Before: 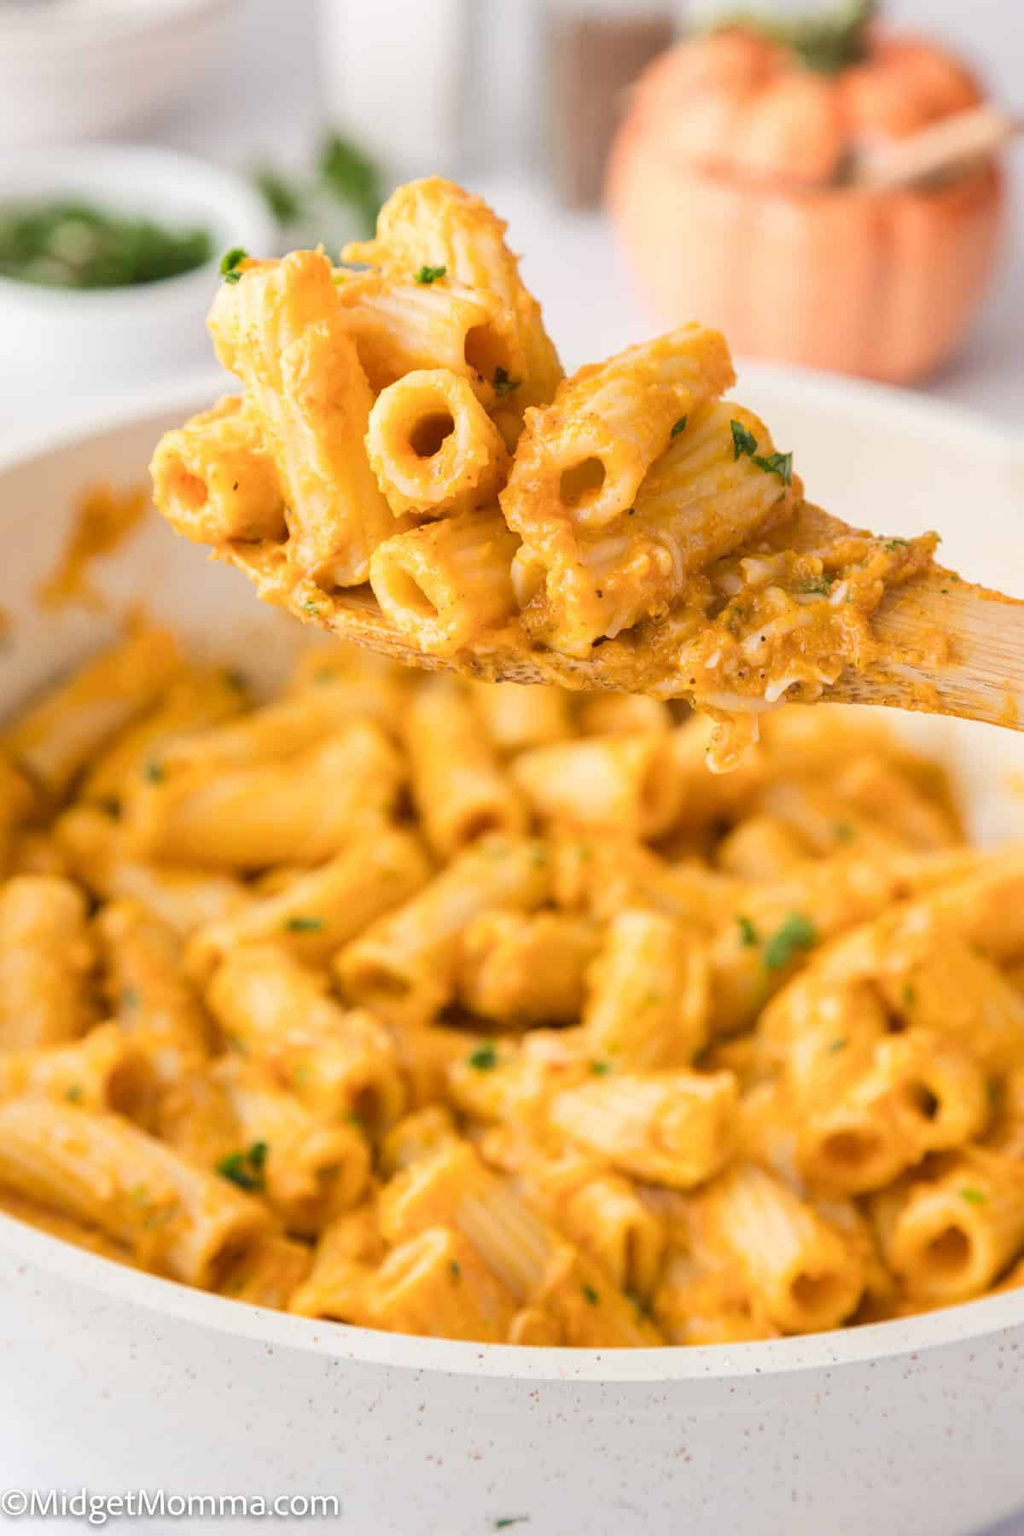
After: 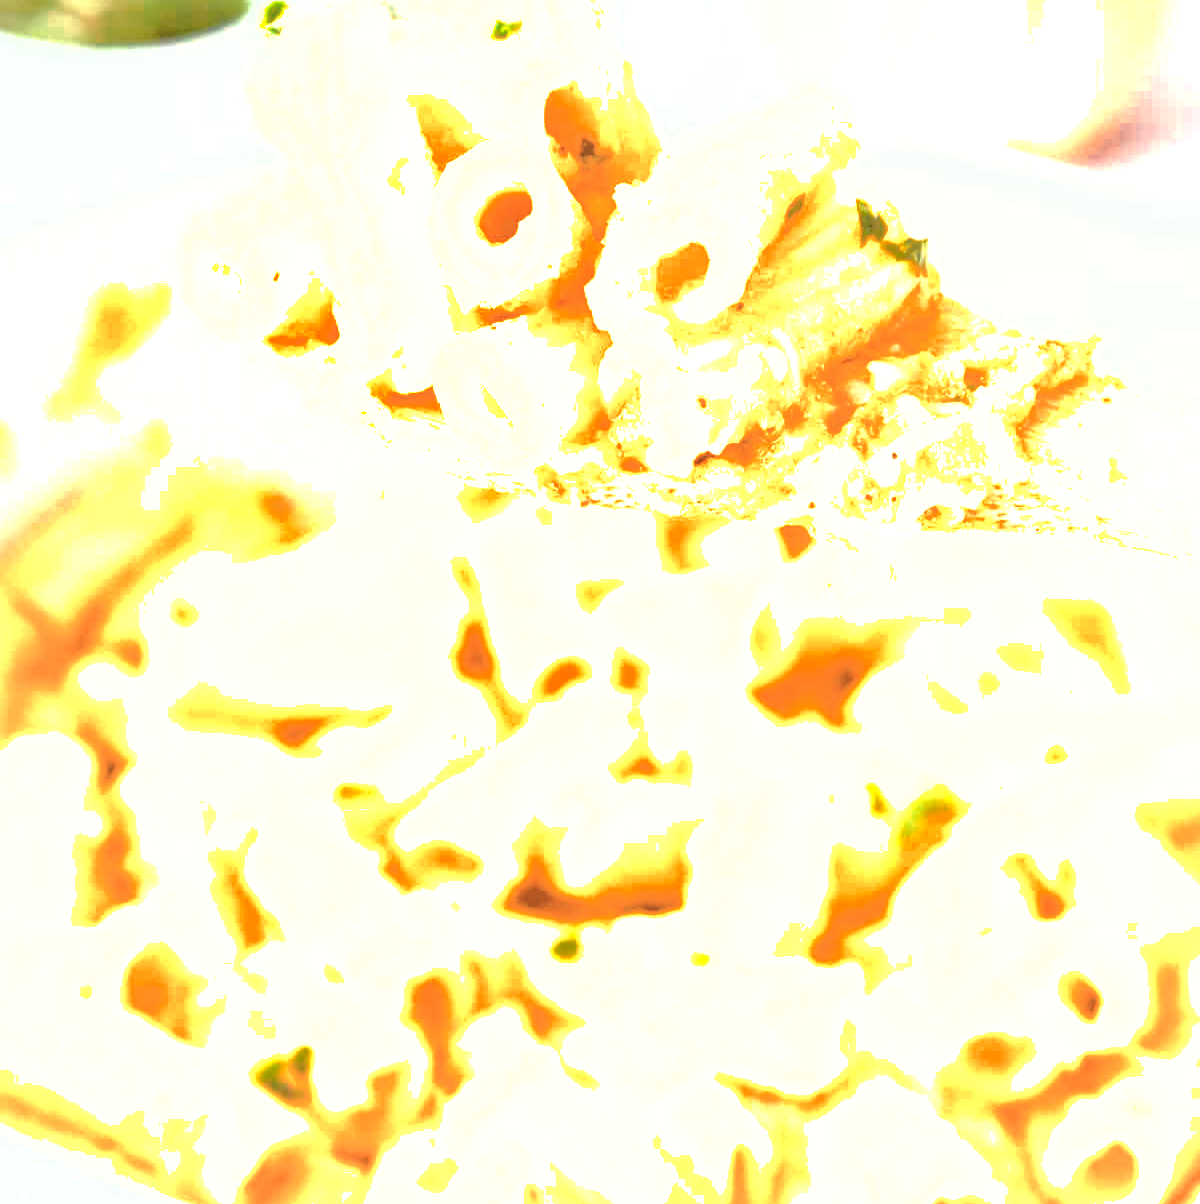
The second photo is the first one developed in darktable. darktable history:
shadows and highlights: on, module defaults
color zones: curves: ch0 [(0.018, 0.548) (0.197, 0.654) (0.425, 0.447) (0.605, 0.658) (0.732, 0.579)]; ch1 [(0.105, 0.531) (0.224, 0.531) (0.386, 0.39) (0.618, 0.456) (0.732, 0.456) (0.956, 0.421)]; ch2 [(0.039, 0.583) (0.215, 0.465) (0.399, 0.544) (0.465, 0.548) (0.614, 0.447) (0.724, 0.43) (0.882, 0.623) (0.956, 0.632)]
crop: top 16.317%, bottom 16.76%
contrast brightness saturation: contrast -0.167, brightness 0.042, saturation -0.129
haze removal: compatibility mode true, adaptive false
color balance rgb: power › chroma 1.56%, power › hue 27.18°, perceptual saturation grading › global saturation 20%, perceptual saturation grading › highlights -25.627%, perceptual saturation grading › shadows 24.616%
exposure: black level correction 0.001, exposure 1.836 EV, compensate exposure bias true, compensate highlight preservation false
